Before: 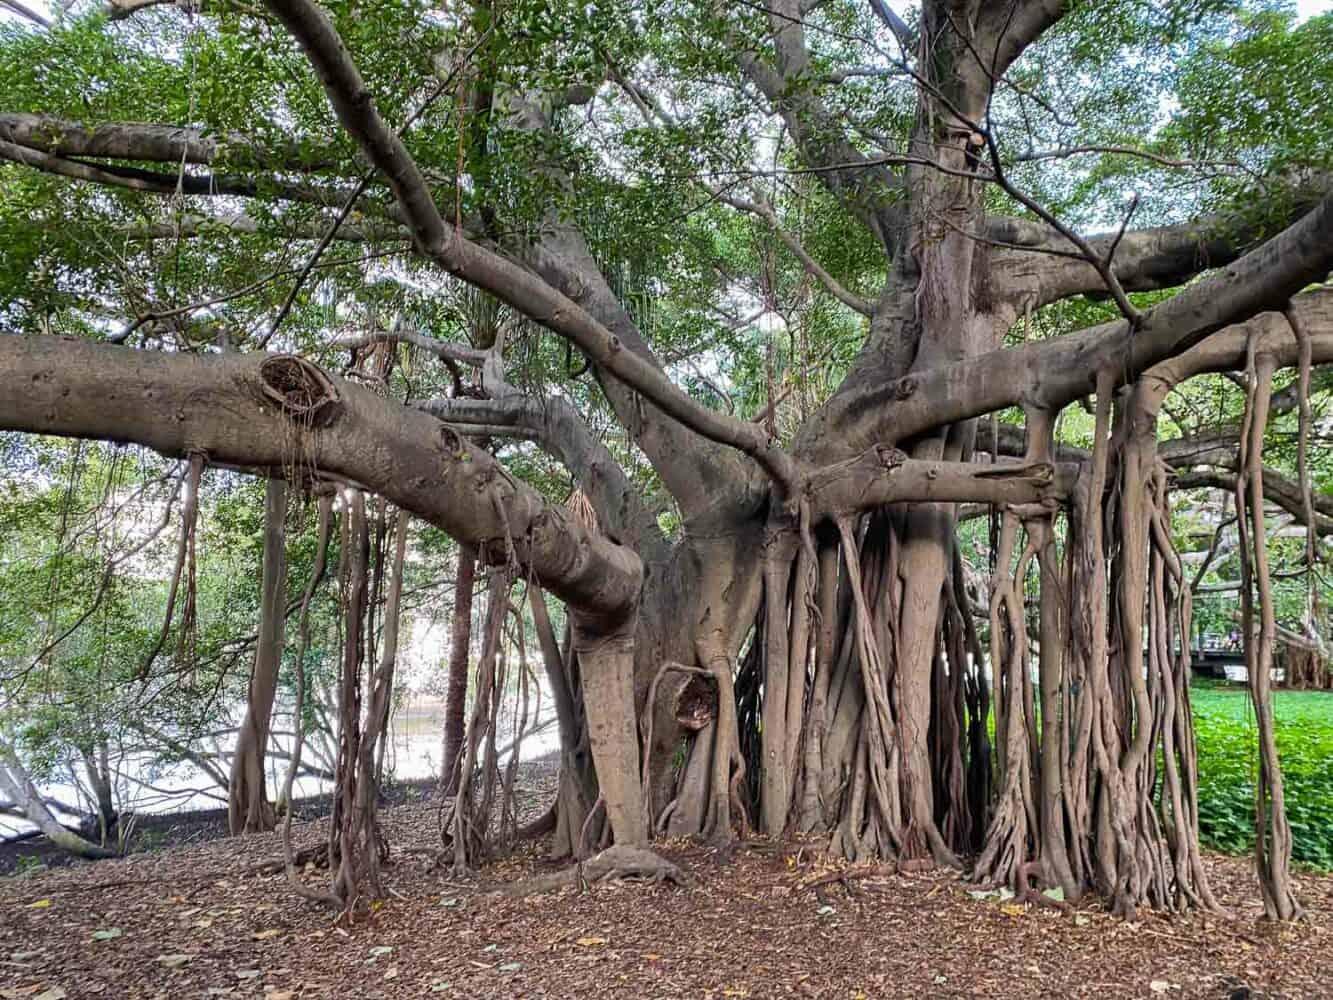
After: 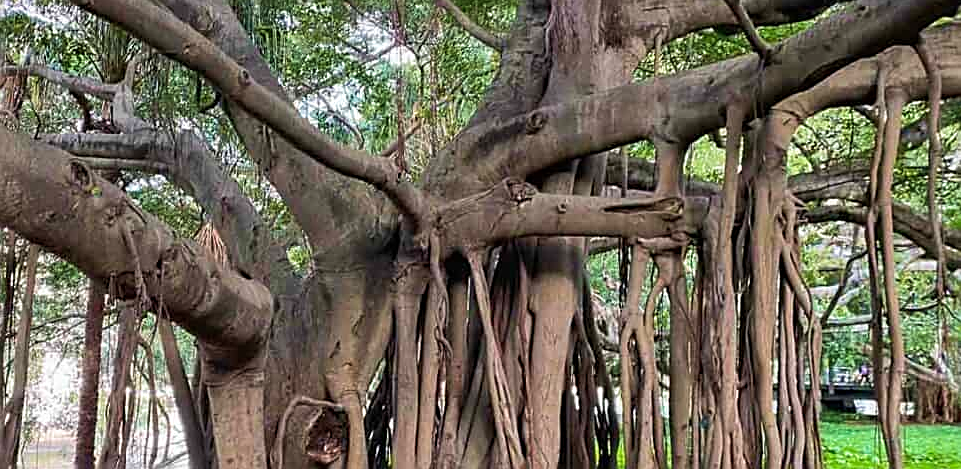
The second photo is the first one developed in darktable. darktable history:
crop and rotate: left 27.864%, top 26.622%, bottom 26.422%
velvia: strength 26.87%
sharpen: on, module defaults
